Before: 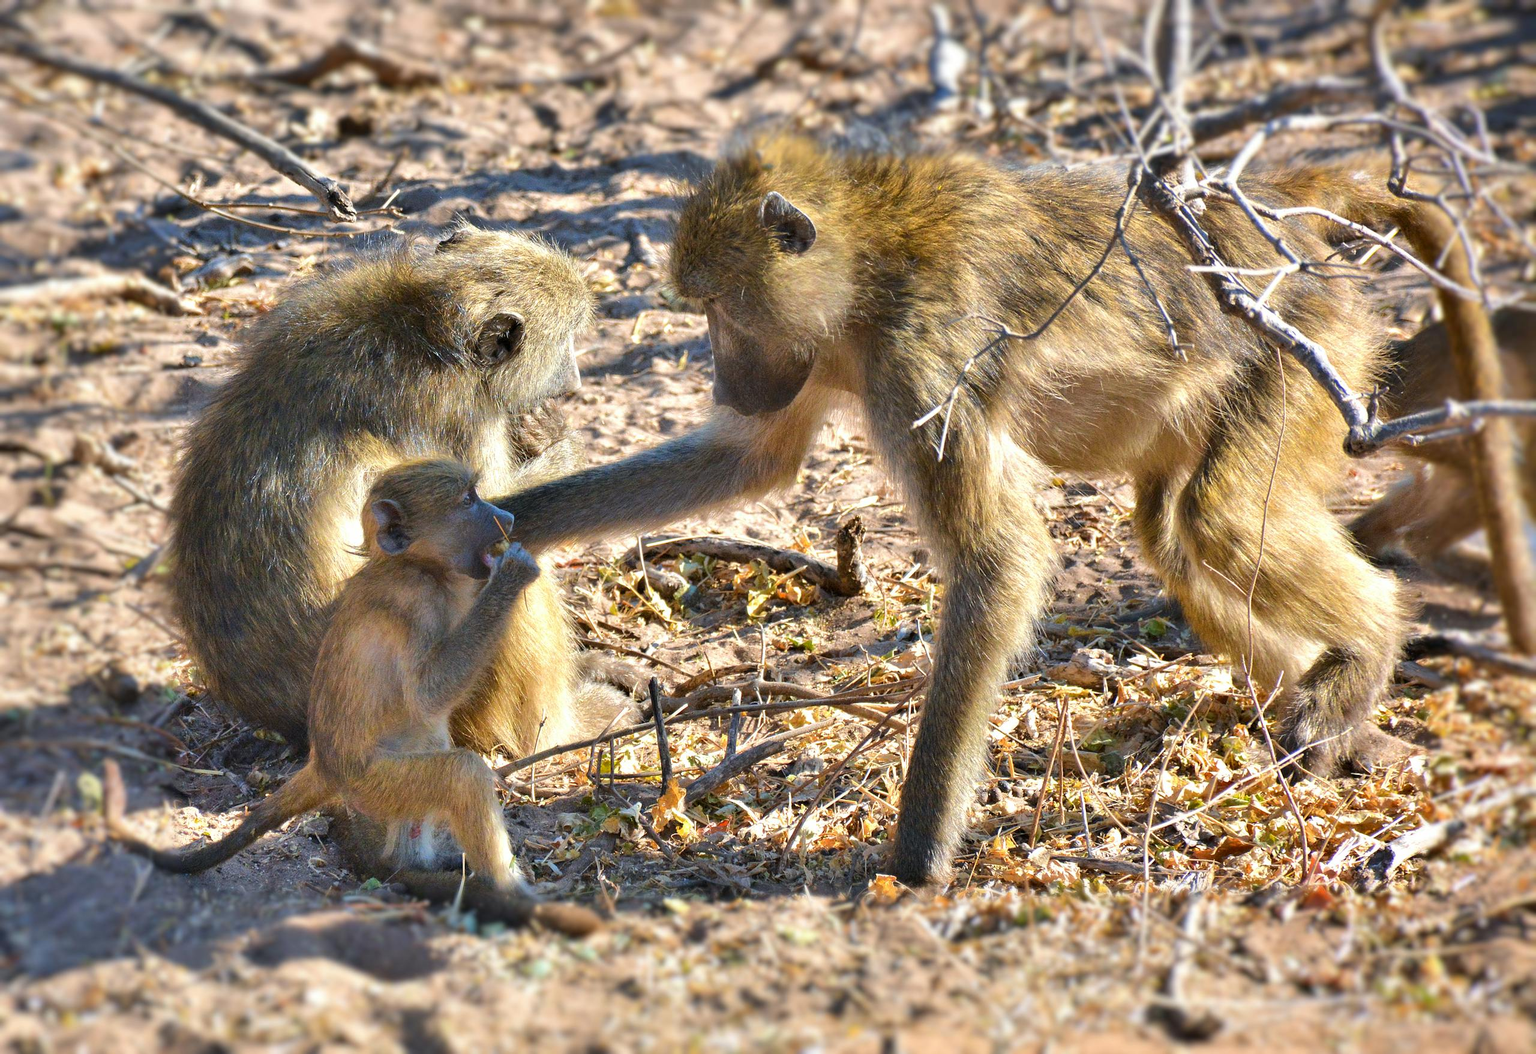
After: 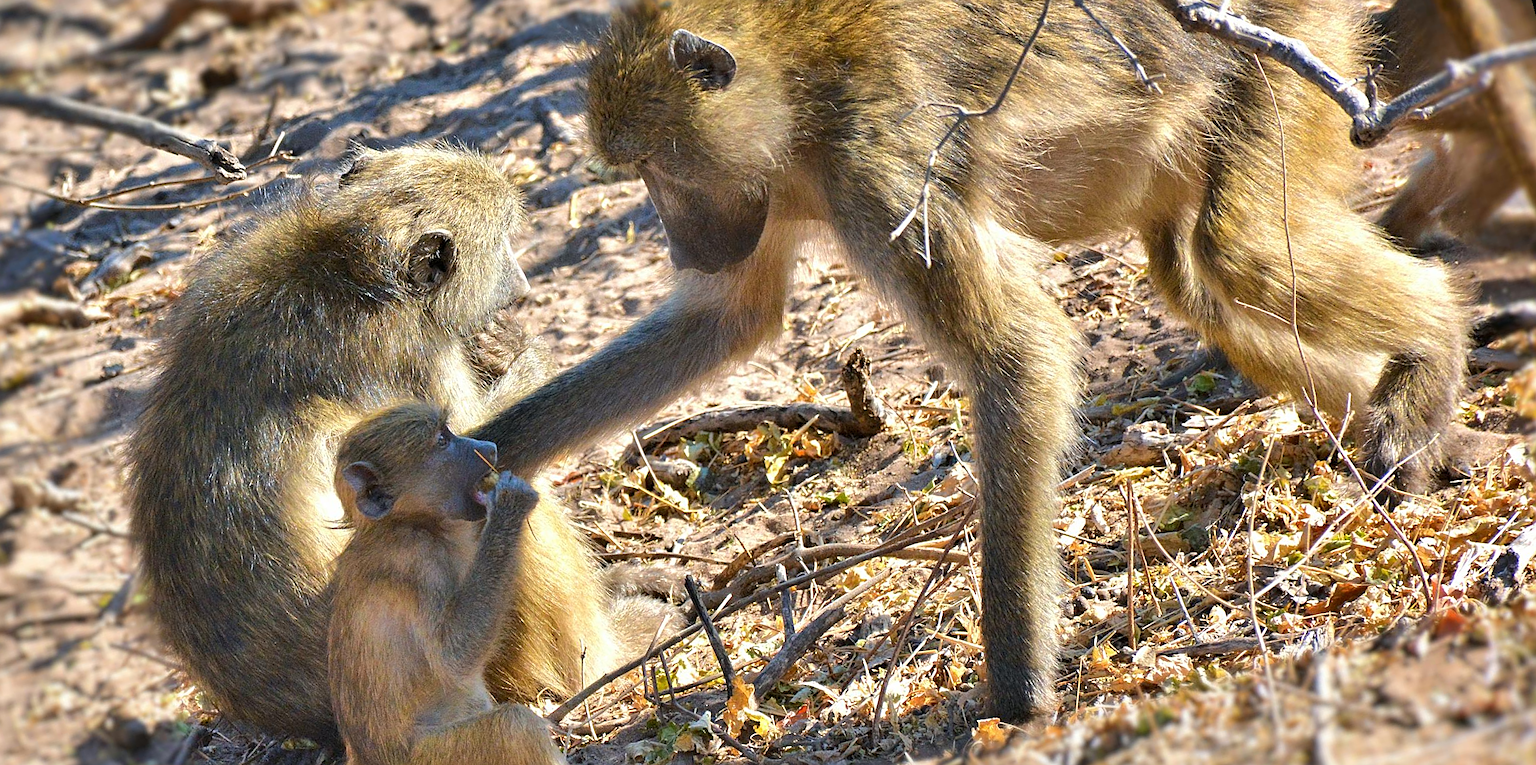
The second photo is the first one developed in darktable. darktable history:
rotate and perspective: rotation -14.8°, crop left 0.1, crop right 0.903, crop top 0.25, crop bottom 0.748
sharpen: on, module defaults
